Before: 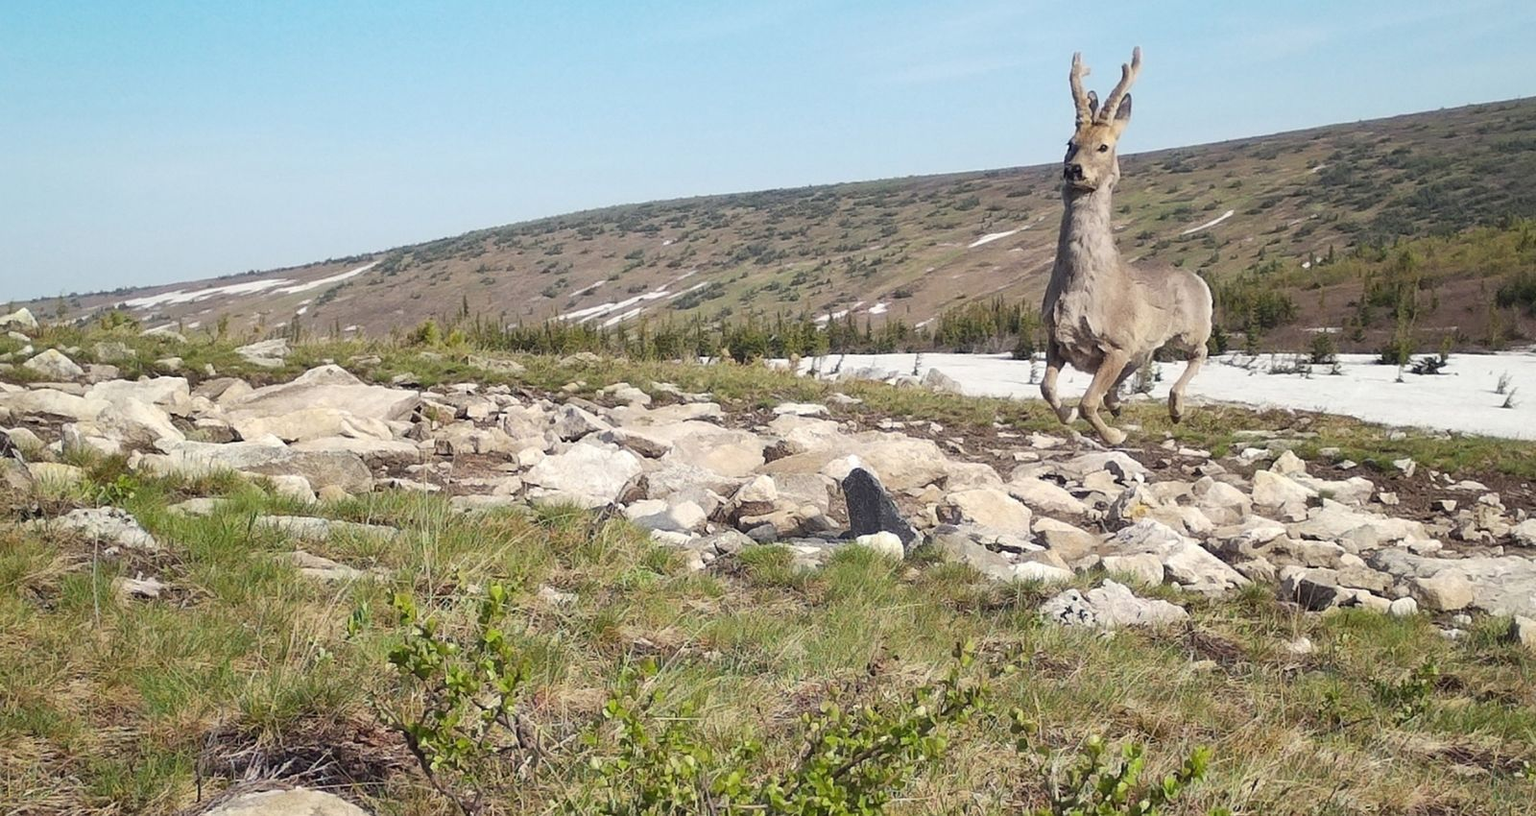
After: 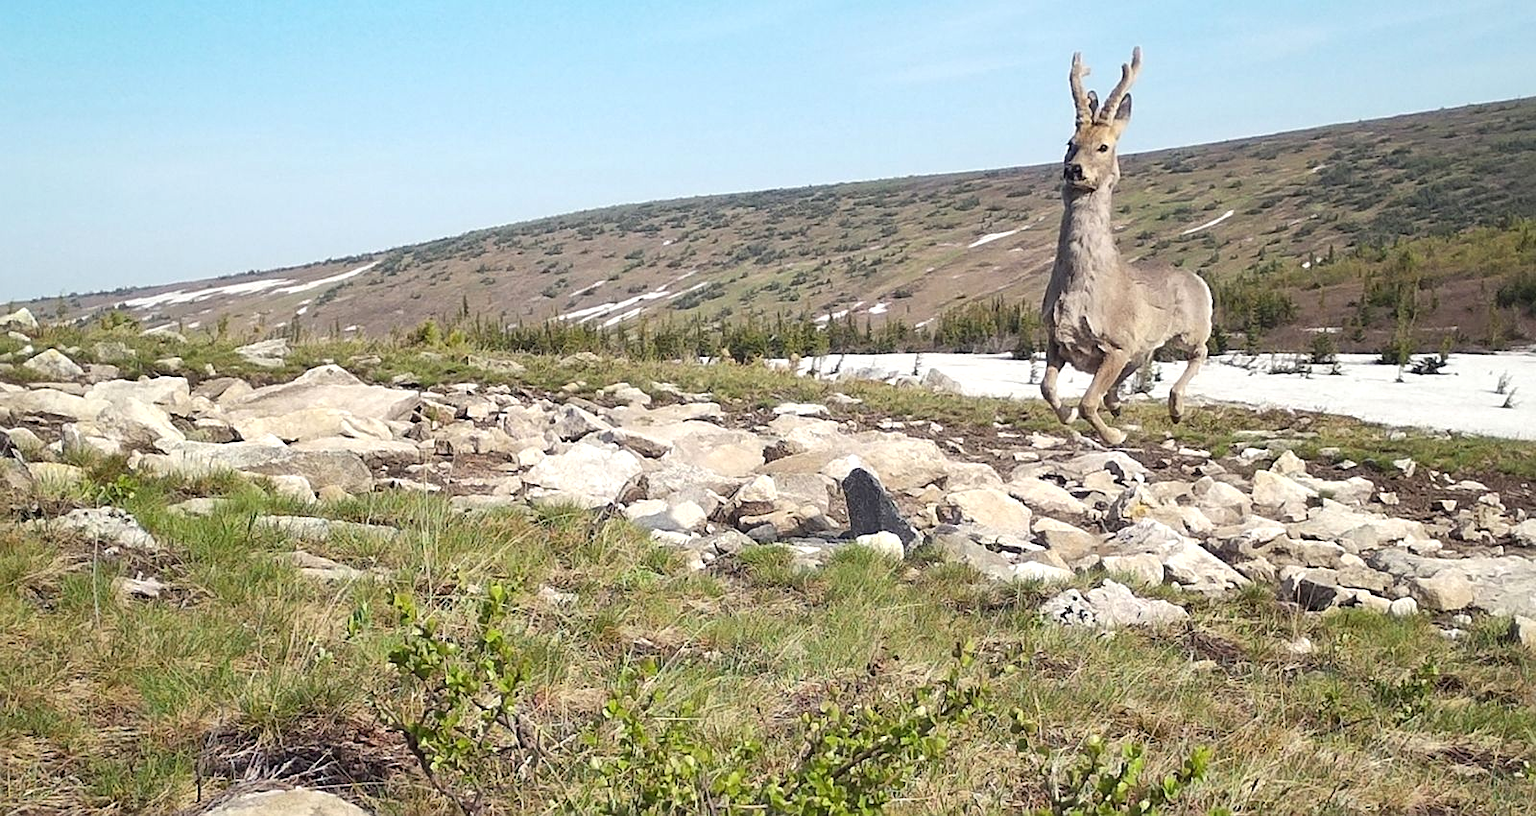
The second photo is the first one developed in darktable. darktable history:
sharpen: radius 2.52, amount 0.331
exposure: exposure 0.22 EV, compensate exposure bias true, compensate highlight preservation false
tone equalizer: edges refinement/feathering 500, mask exposure compensation -1.57 EV, preserve details no
